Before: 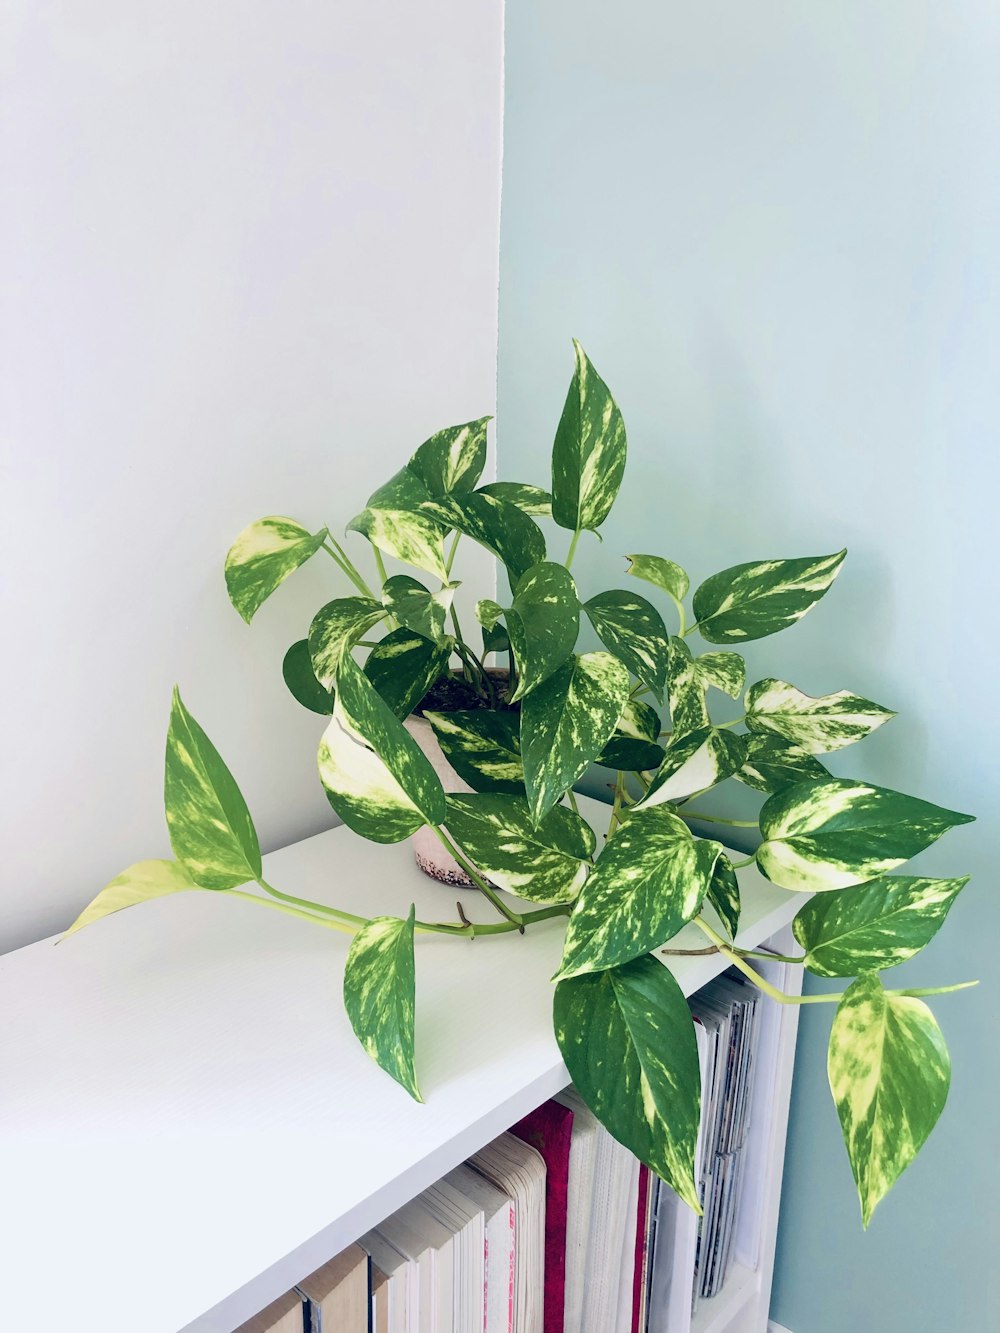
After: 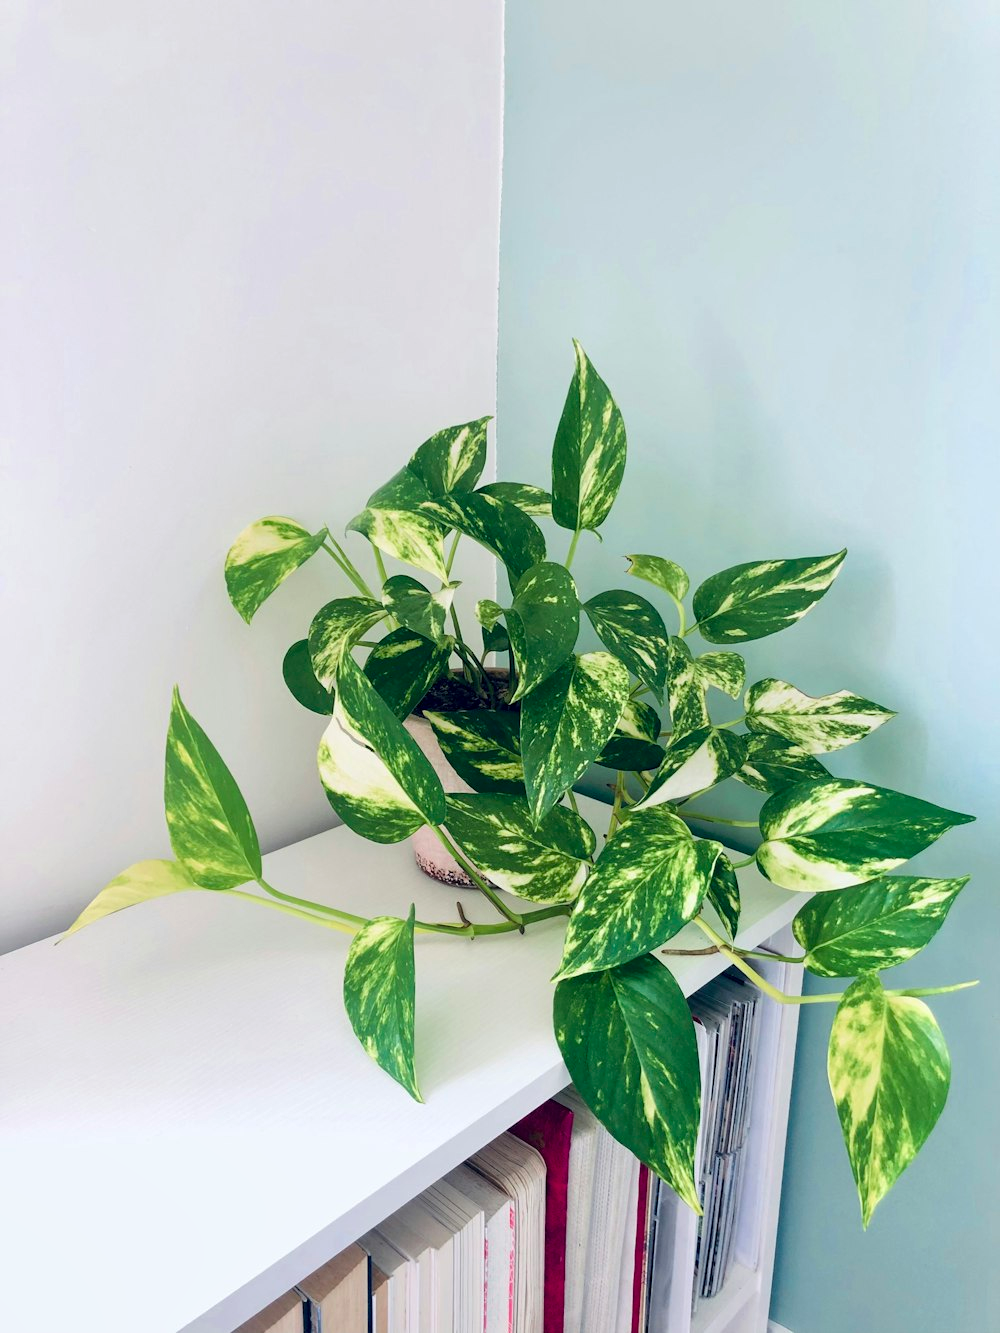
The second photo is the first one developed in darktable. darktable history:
local contrast: highlights 100%, shadows 101%, detail 120%, midtone range 0.2
